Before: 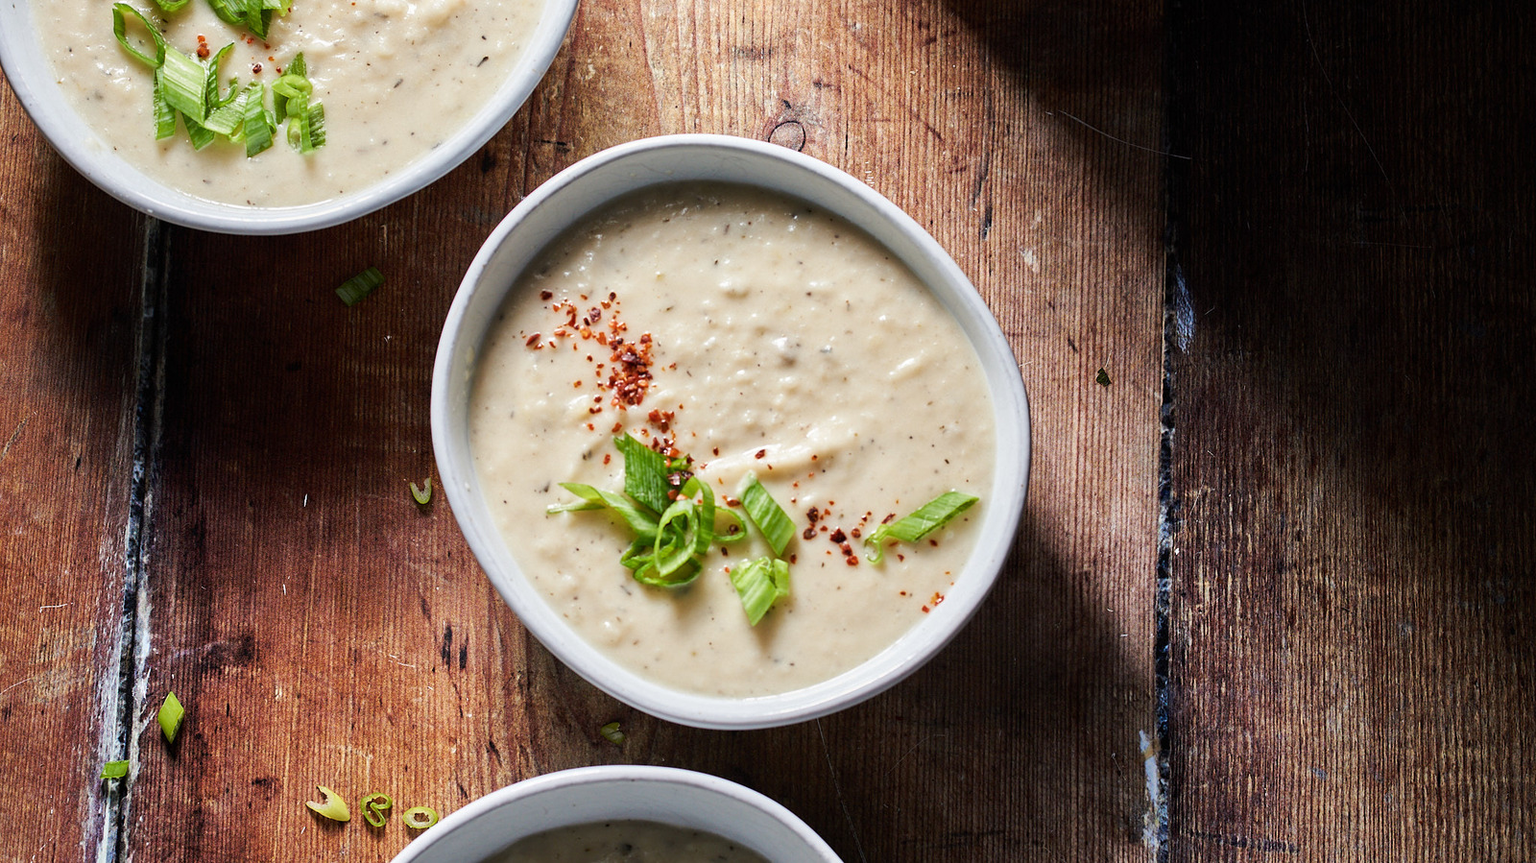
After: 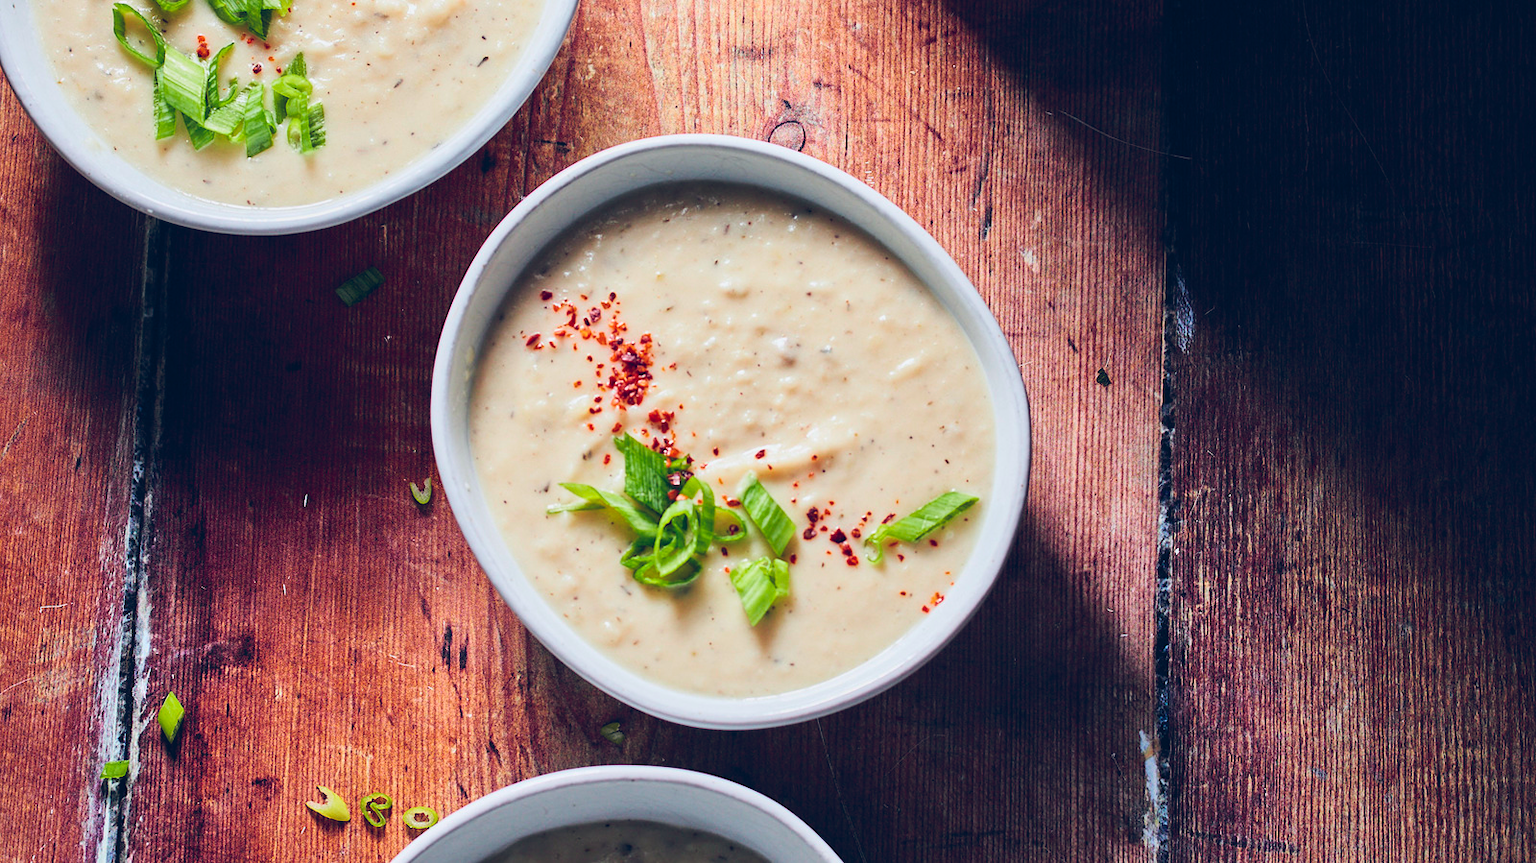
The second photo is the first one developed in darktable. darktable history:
tone curve: curves: ch0 [(0, 0.025) (0.15, 0.143) (0.452, 0.486) (0.751, 0.788) (1, 0.961)]; ch1 [(0, 0) (0.416, 0.4) (0.476, 0.469) (0.497, 0.494) (0.546, 0.571) (0.566, 0.607) (0.62, 0.657) (1, 1)]; ch2 [(0, 0) (0.386, 0.397) (0.505, 0.498) (0.547, 0.546) (0.579, 0.58) (1, 1)], color space Lab, independent channels, preserve colors none
color balance rgb: global offset › luminance 0.427%, global offset › chroma 0.207%, global offset › hue 254.95°, perceptual saturation grading › global saturation 25.093%
